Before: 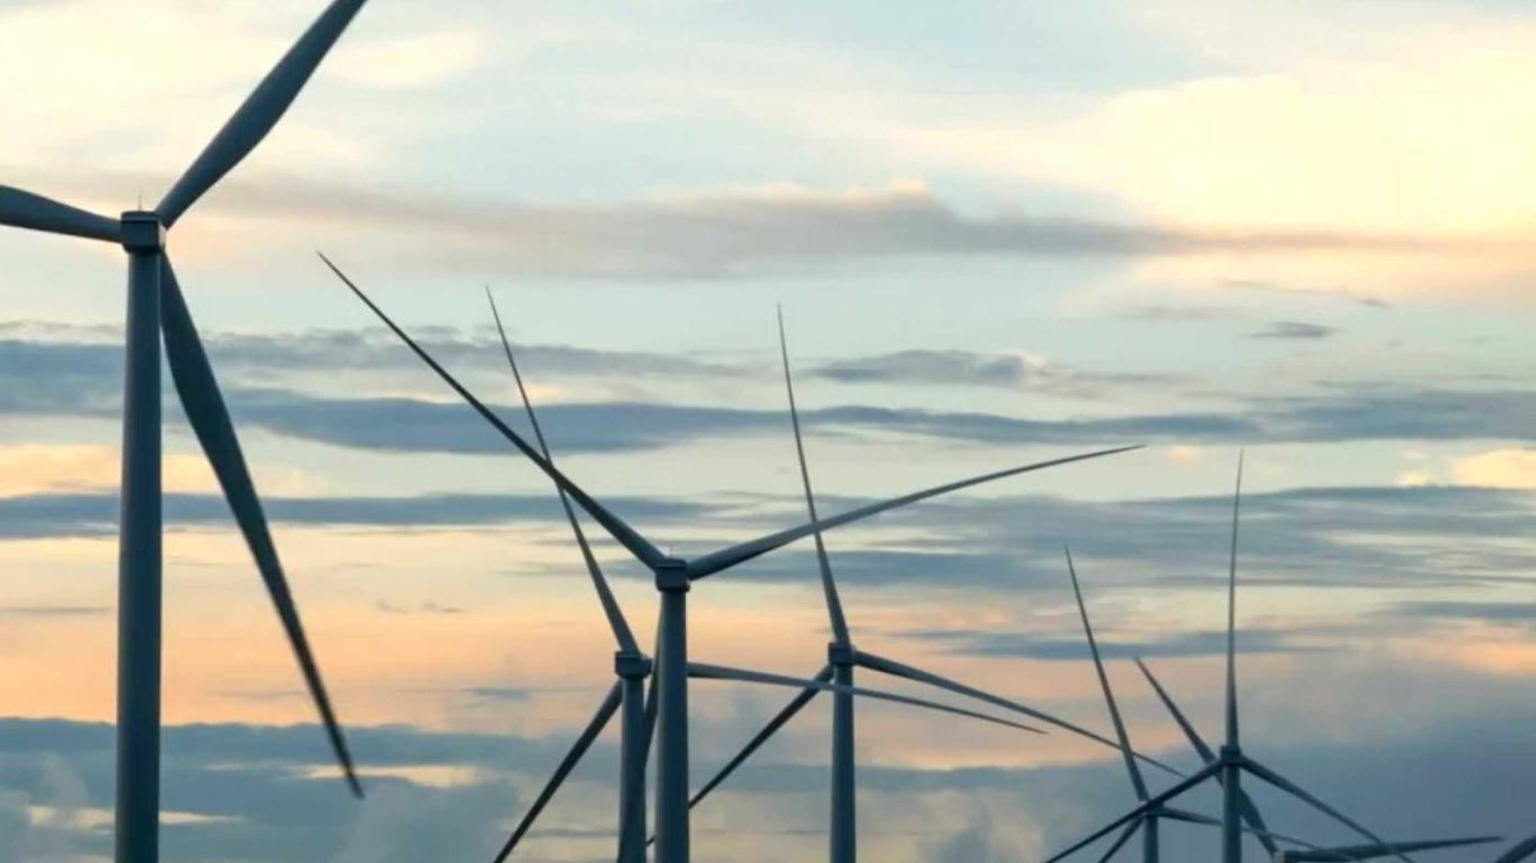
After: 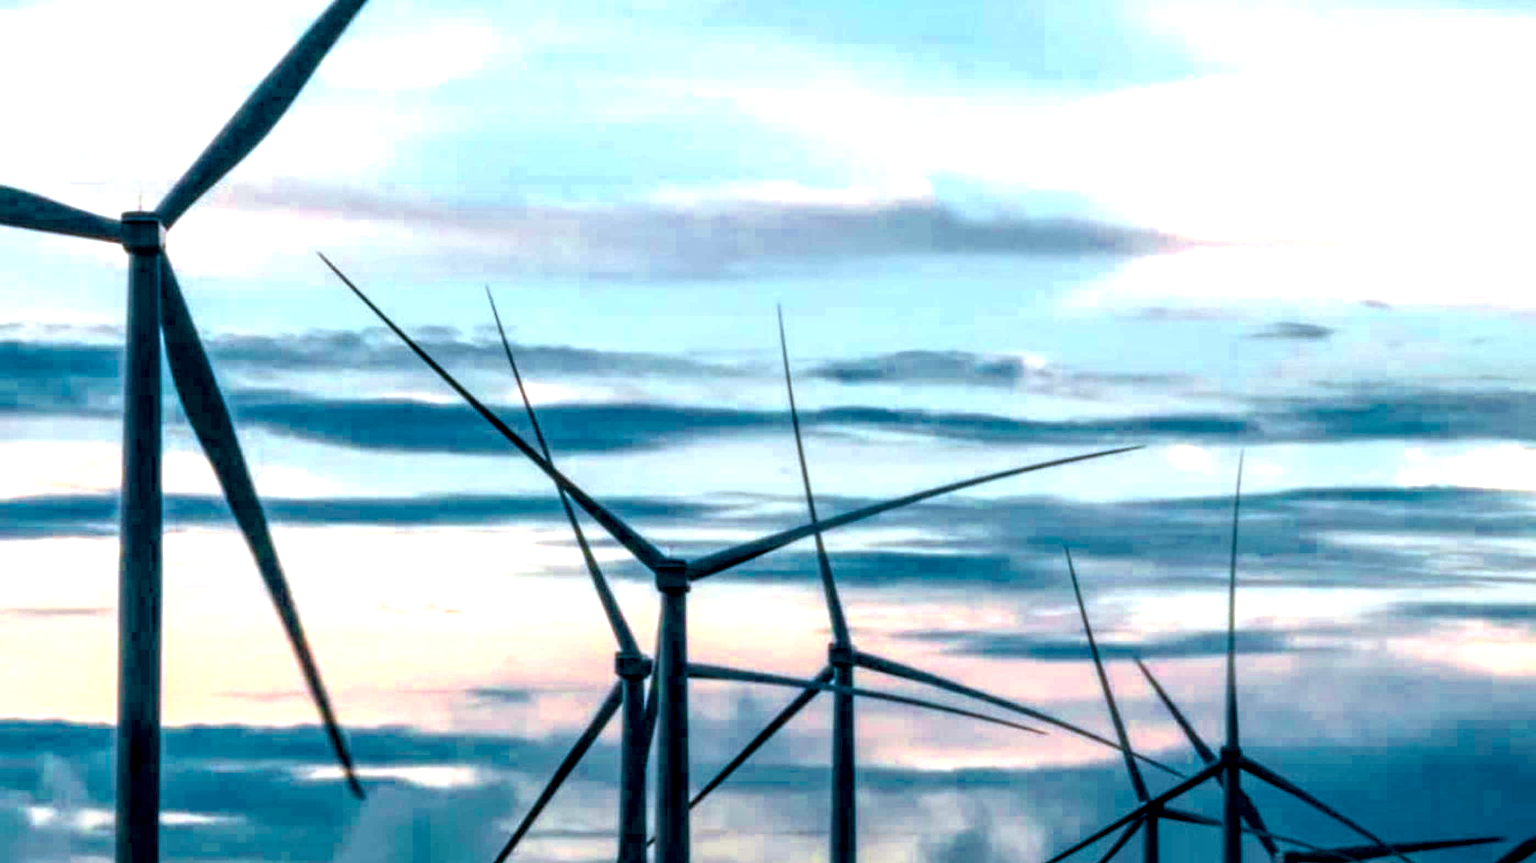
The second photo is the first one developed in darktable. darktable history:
color calibration: output R [1.422, -0.35, -0.252, 0], output G [-0.238, 1.259, -0.084, 0], output B [-0.081, -0.196, 1.58, 0], output brightness [0.49, 0.671, -0.57, 0], illuminant same as pipeline (D50), adaptation none (bypass), saturation algorithm version 1 (2020)
local contrast: highlights 60%, shadows 60%, detail 160%
